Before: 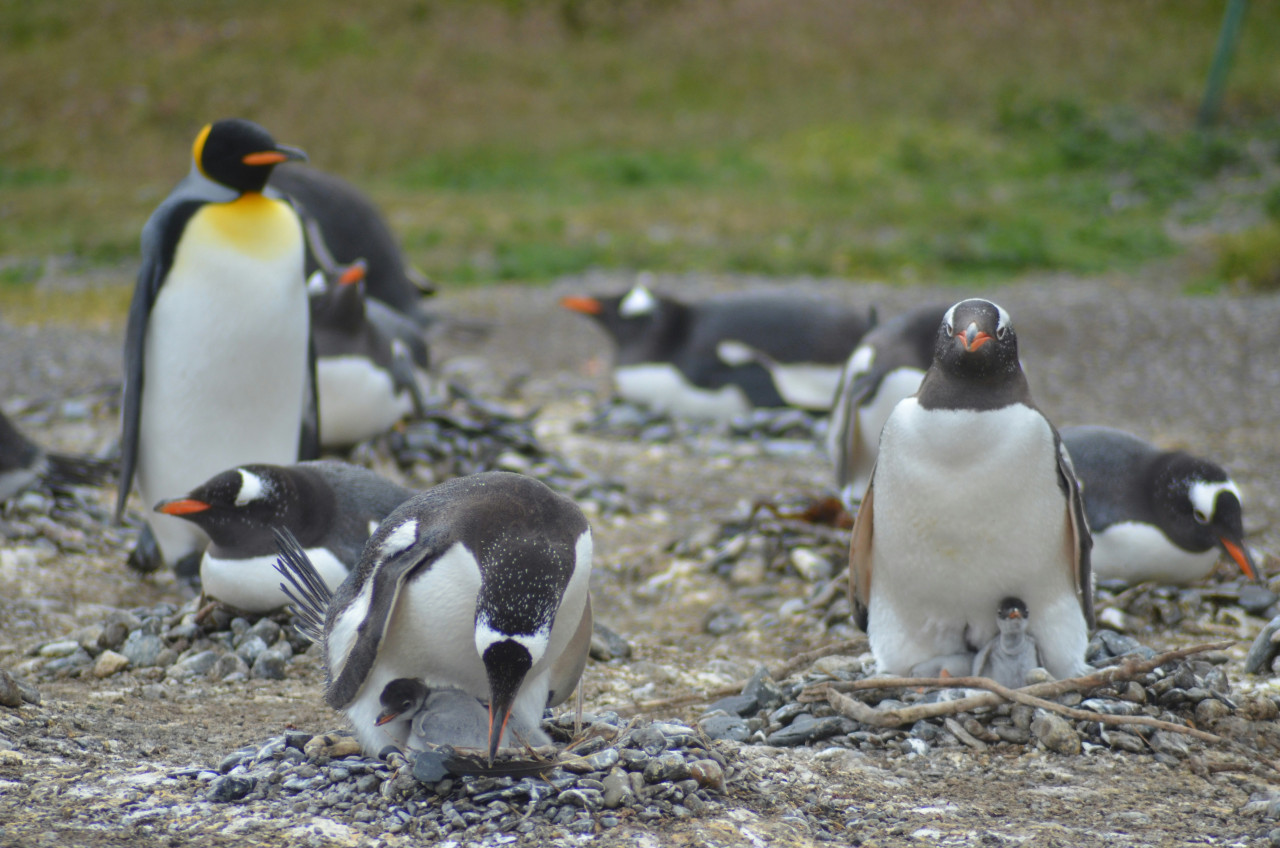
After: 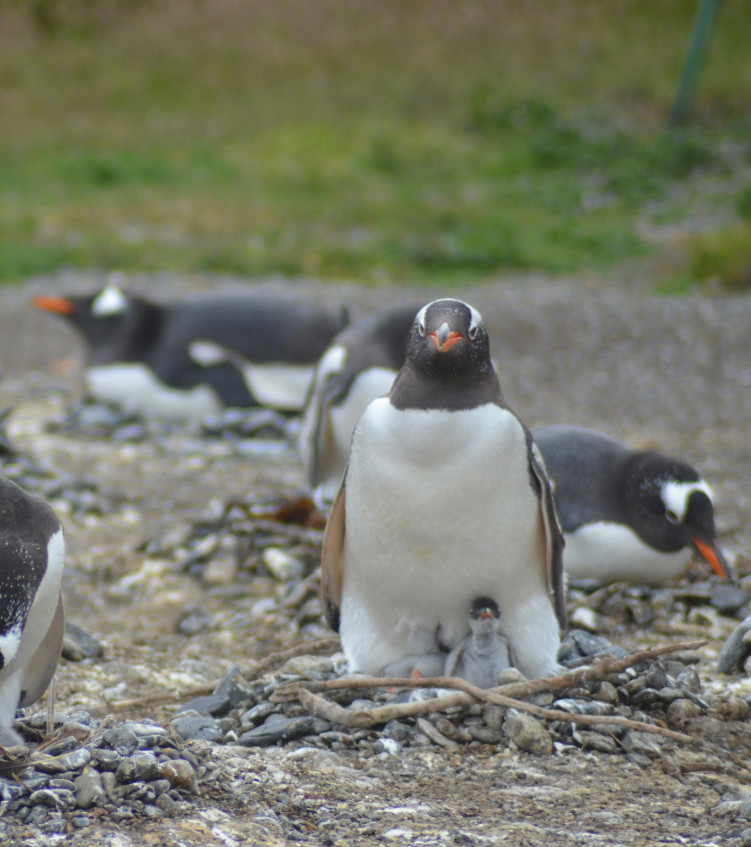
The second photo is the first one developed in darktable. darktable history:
crop: left 41.295%
